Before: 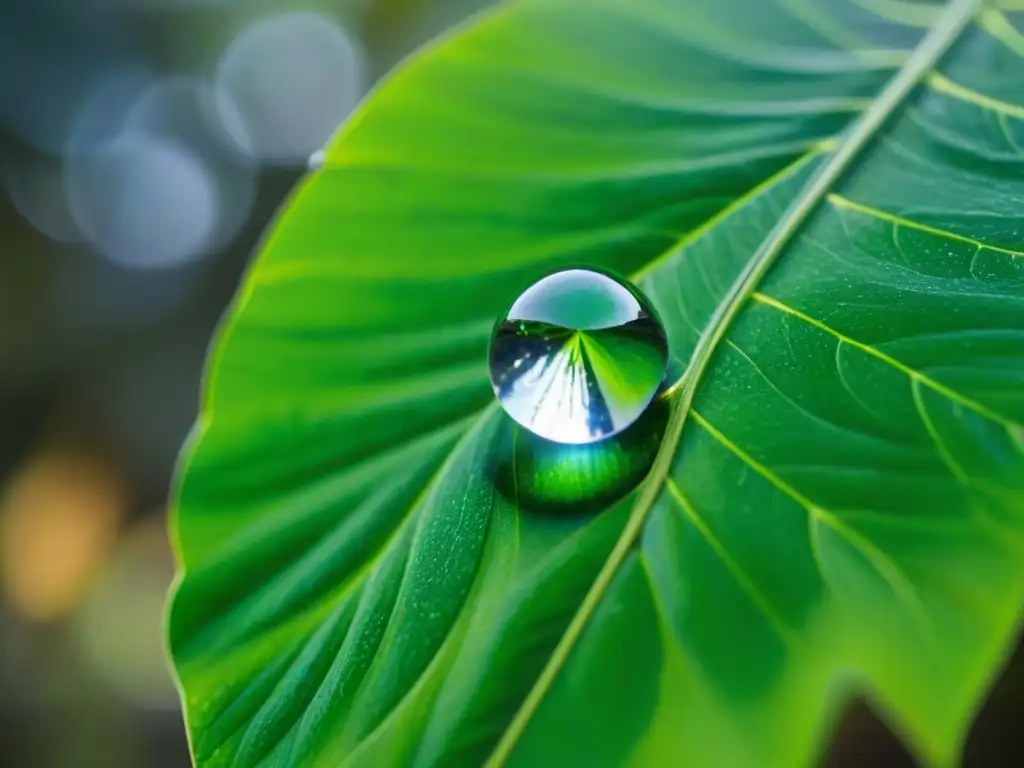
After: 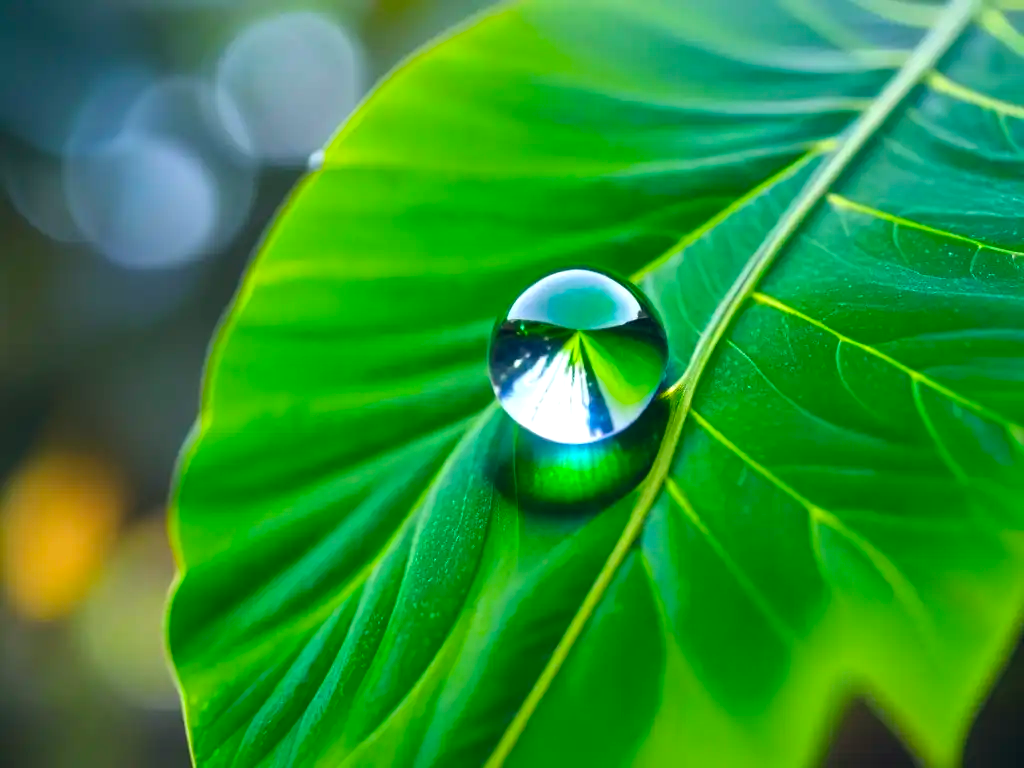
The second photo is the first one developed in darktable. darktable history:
color balance rgb: global offset › chroma 0.06%, global offset › hue 254.23°, linear chroma grading › global chroma 8.671%, perceptual saturation grading › global saturation 19.716%, perceptual brilliance grading › global brilliance 12.488%
